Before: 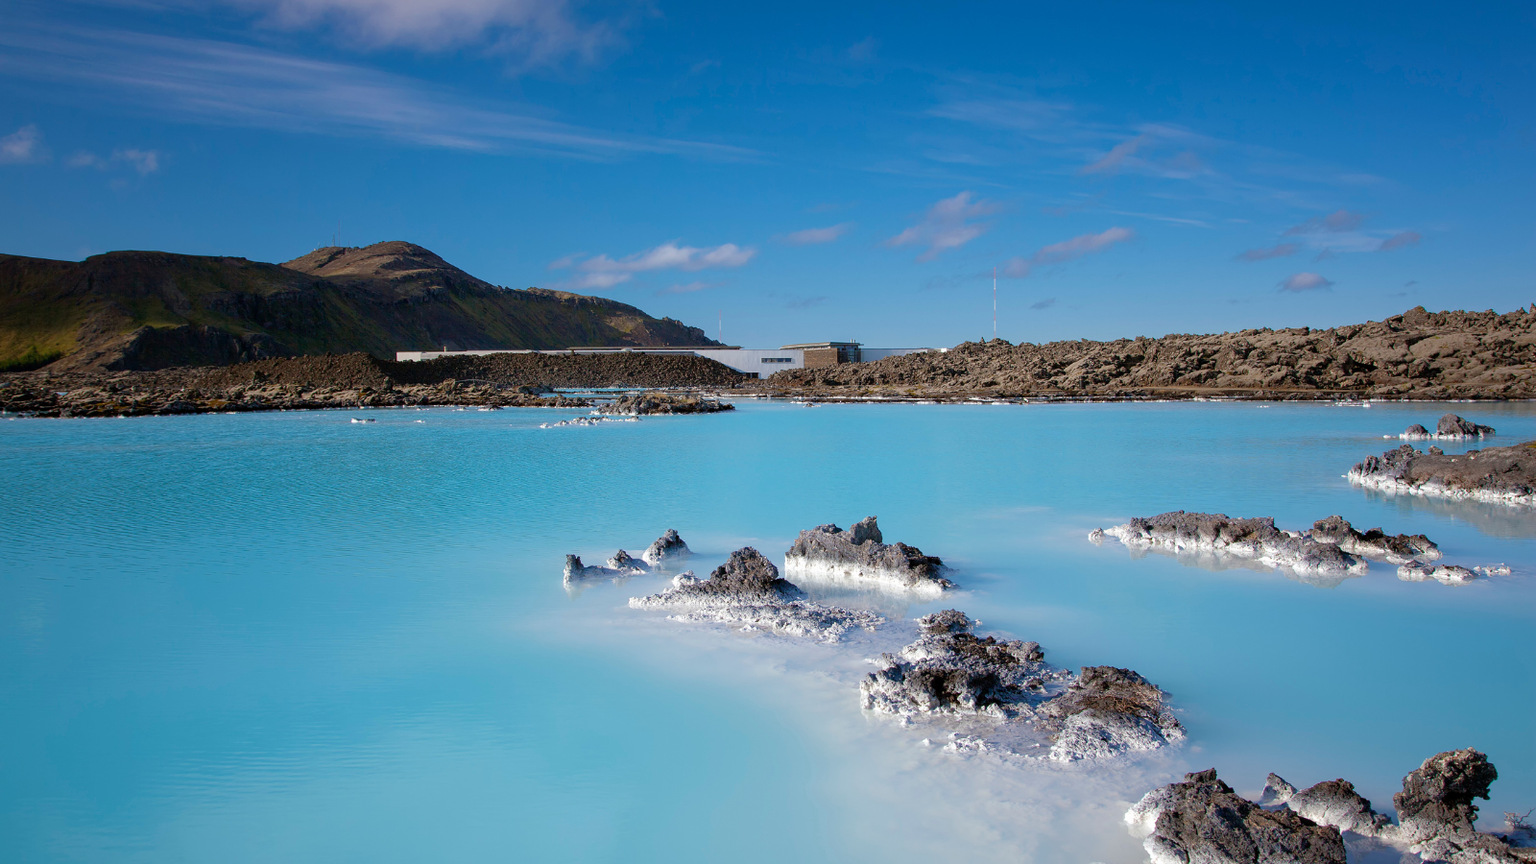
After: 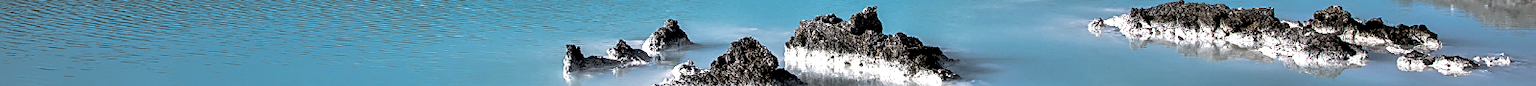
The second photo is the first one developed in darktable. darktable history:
local contrast: shadows 185%, detail 225%
crop and rotate: top 59.084%, bottom 30.916%
split-toning: shadows › hue 46.8°, shadows › saturation 0.17, highlights › hue 316.8°, highlights › saturation 0.27, balance -51.82
shadows and highlights: shadows 75, highlights -60.85, soften with gaussian
sharpen: on, module defaults
